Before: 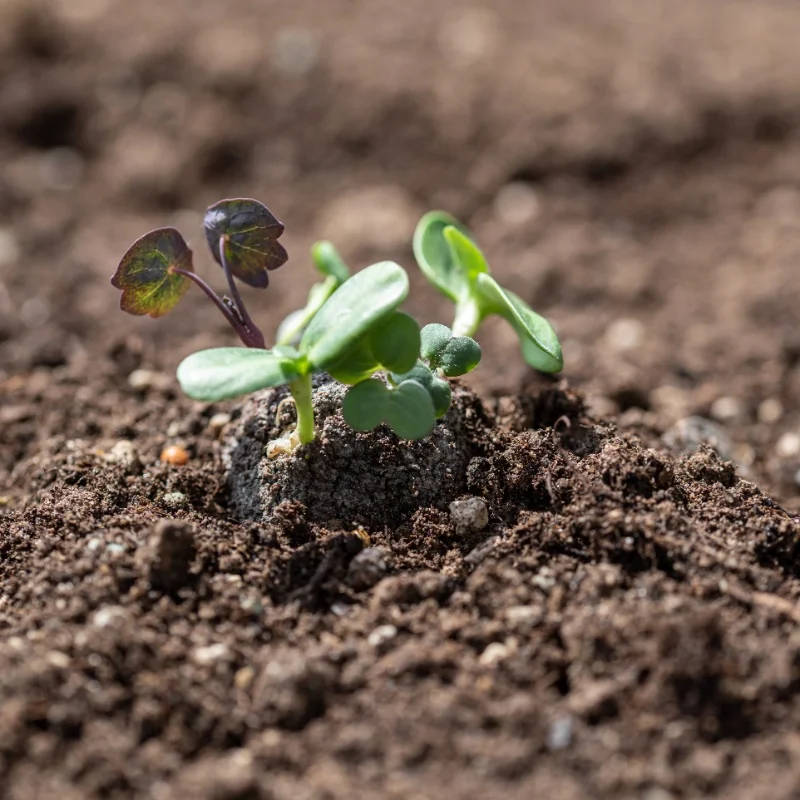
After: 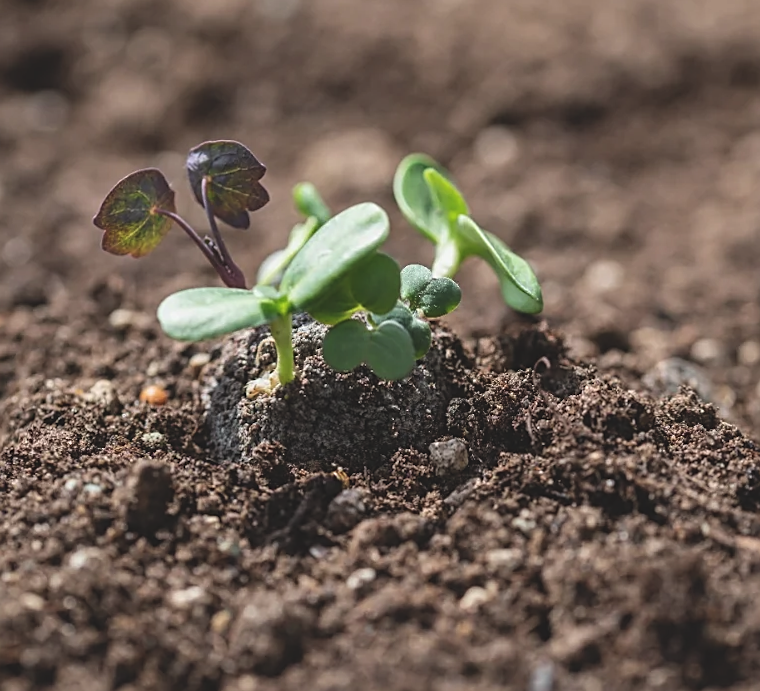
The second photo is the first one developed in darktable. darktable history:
sharpen: on, module defaults
rotate and perspective: rotation 0.226°, lens shift (vertical) -0.042, crop left 0.023, crop right 0.982, crop top 0.006, crop bottom 0.994
exposure: black level correction -0.015, exposure -0.125 EV, compensate highlight preservation false
crop: left 1.507%, top 6.147%, right 1.379%, bottom 6.637%
